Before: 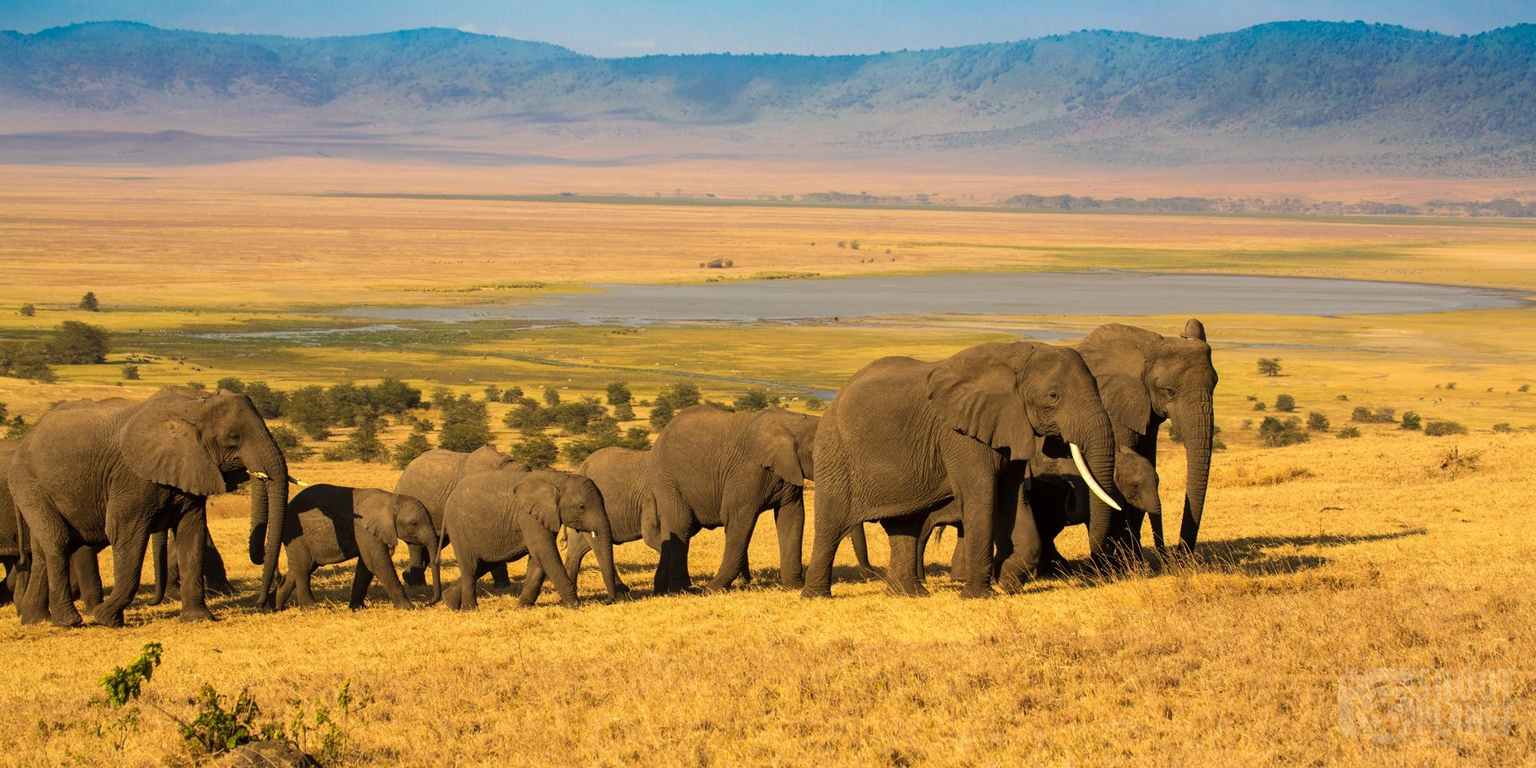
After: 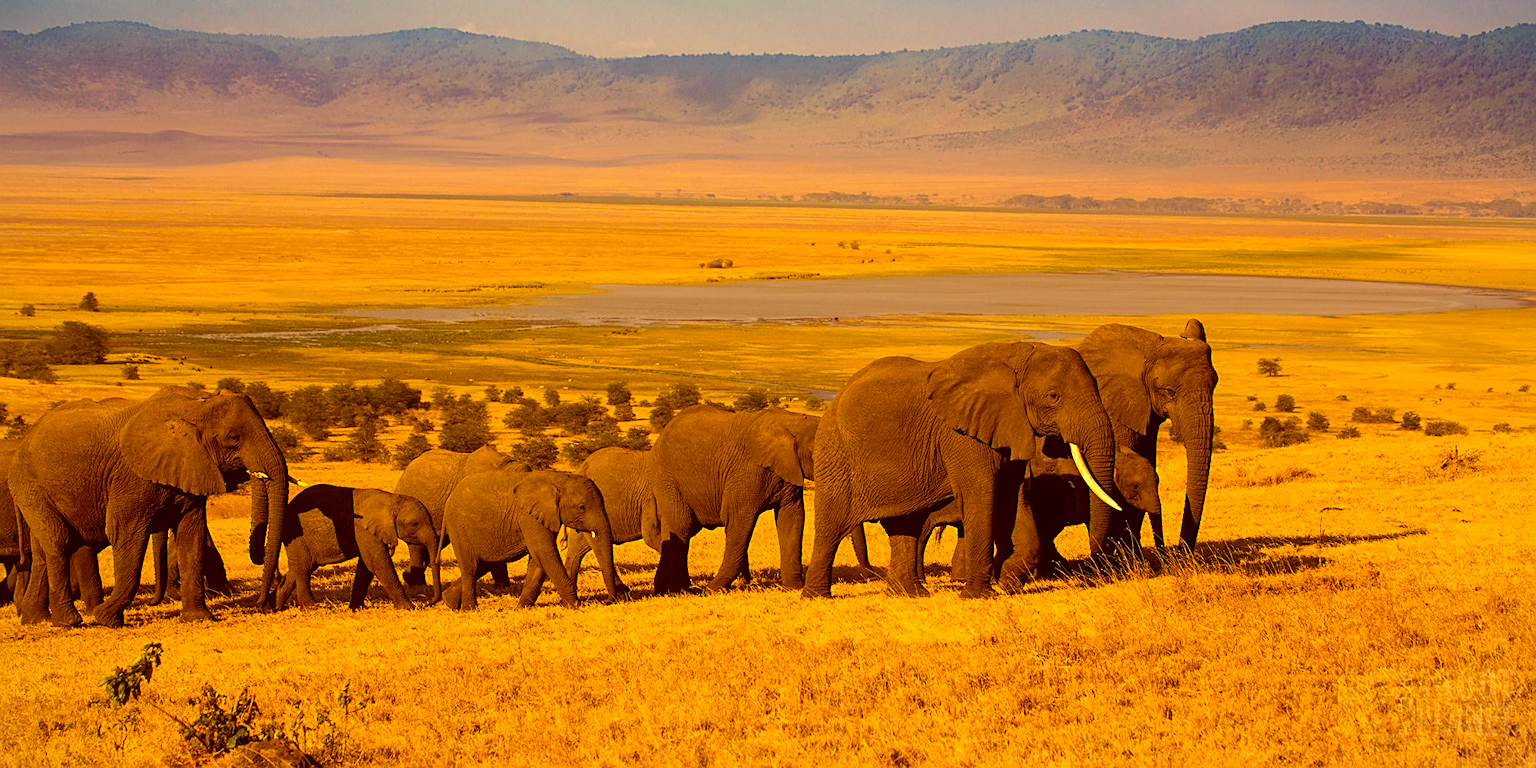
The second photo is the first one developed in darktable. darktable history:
sharpen: on, module defaults
color correction: highlights a* 10.12, highlights b* 39.04, shadows a* 14.62, shadows b* 3.37
rgb levels: mode RGB, independent channels, levels [[0, 0.5, 1], [0, 0.521, 1], [0, 0.536, 1]]
vignetting: fall-off start 85%, fall-off radius 80%, brightness -0.182, saturation -0.3, width/height ratio 1.219, dithering 8-bit output, unbound false
